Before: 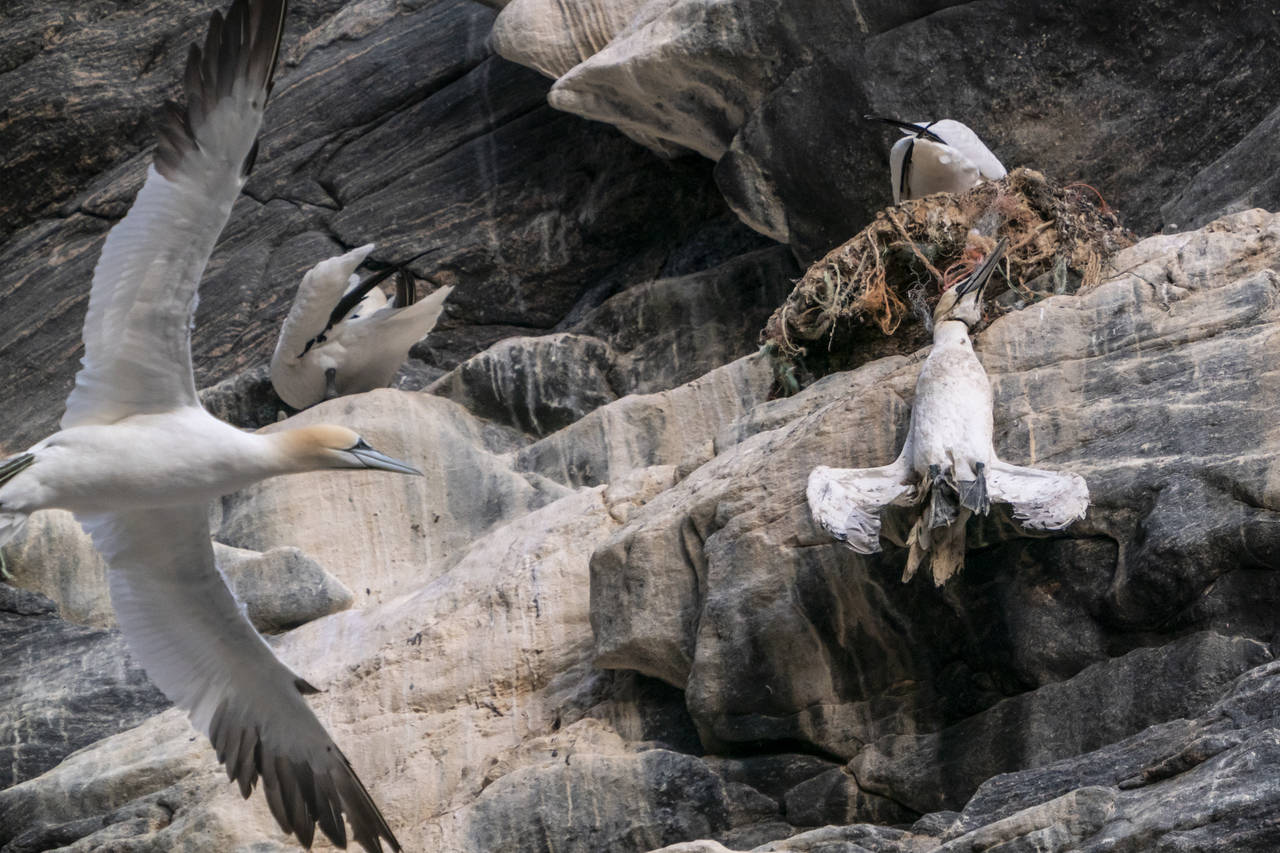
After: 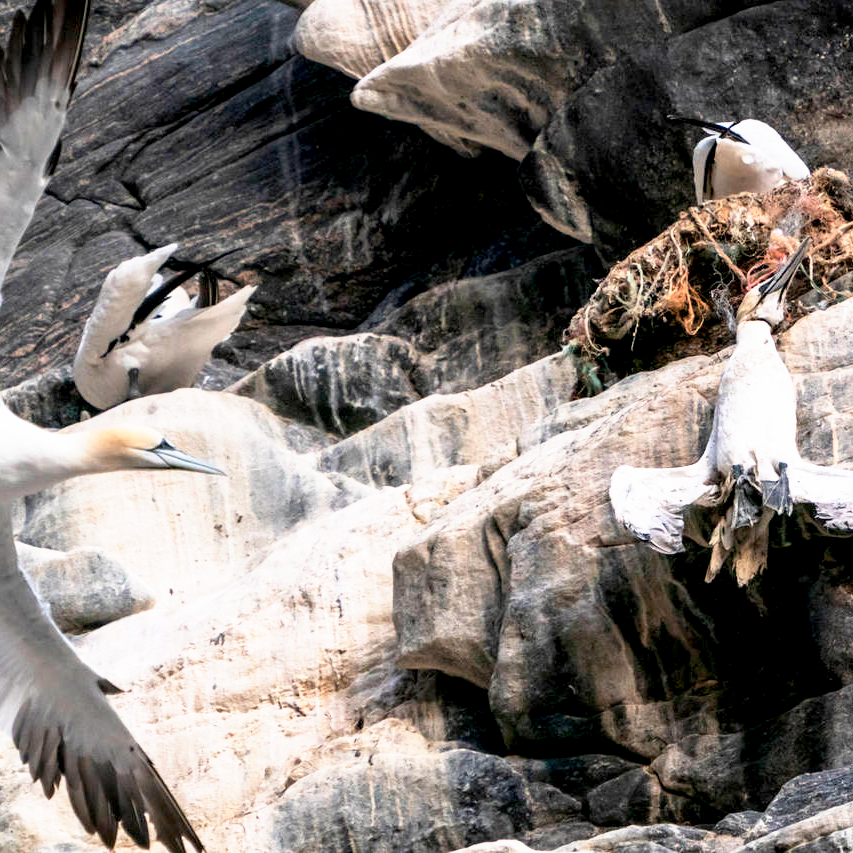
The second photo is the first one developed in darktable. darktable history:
exposure: black level correction 0.005, exposure 0.001 EV, compensate highlight preservation false
crop and rotate: left 15.446%, right 17.836%
base curve: curves: ch0 [(0, 0) (0.495, 0.917) (1, 1)], preserve colors none
tone equalizer: on, module defaults
